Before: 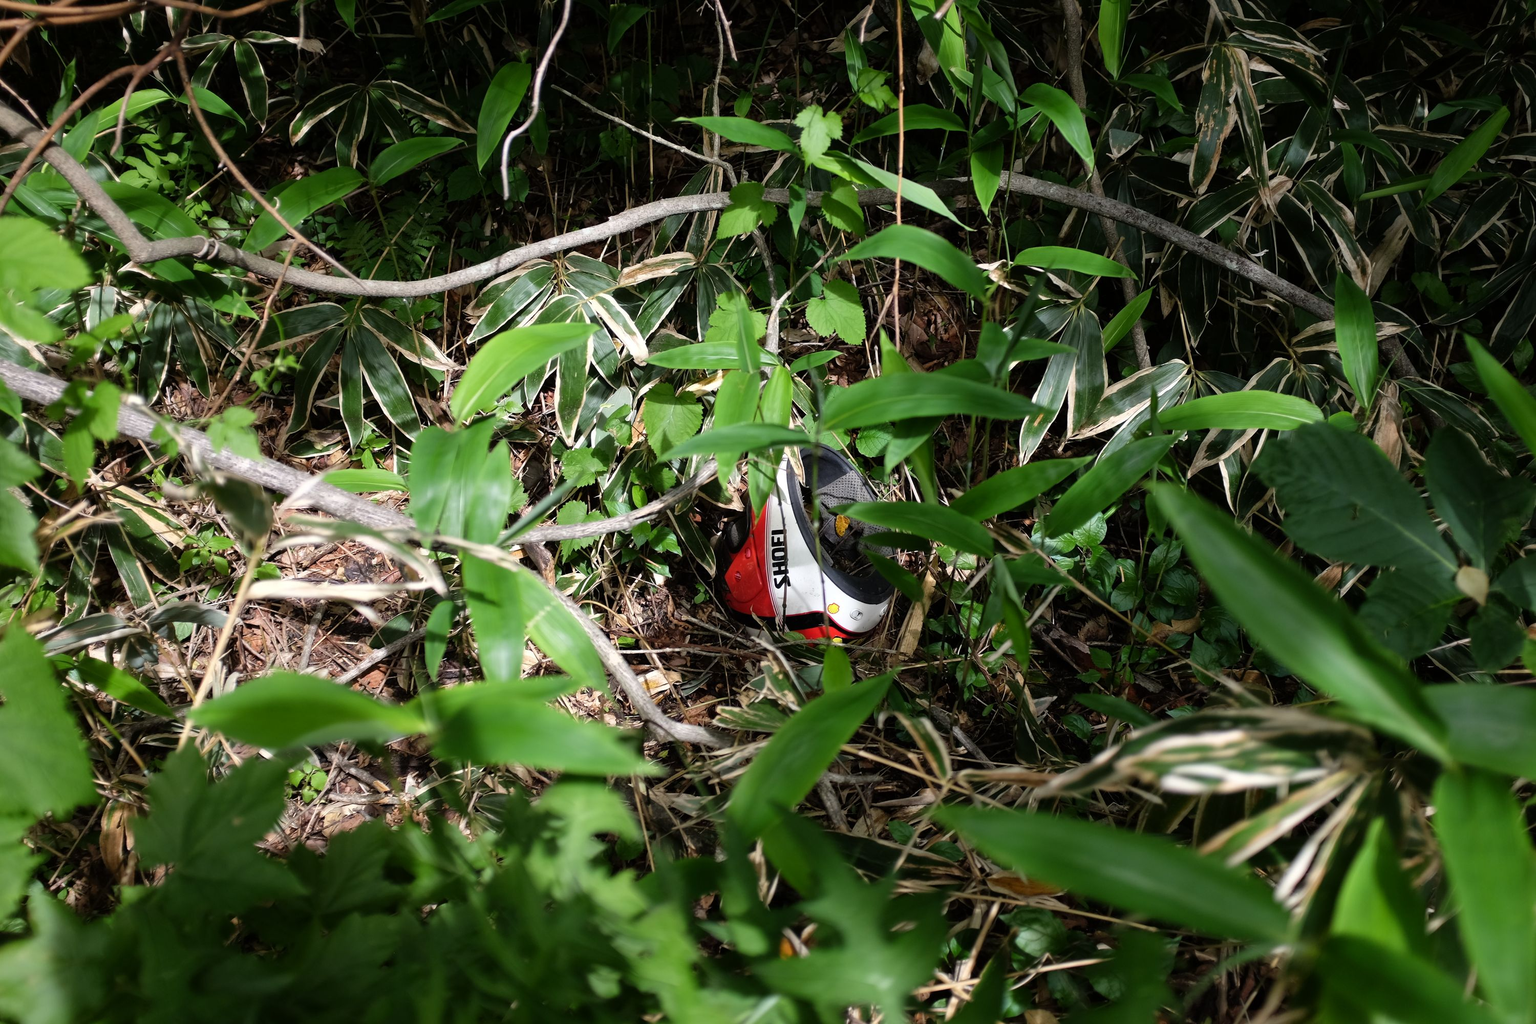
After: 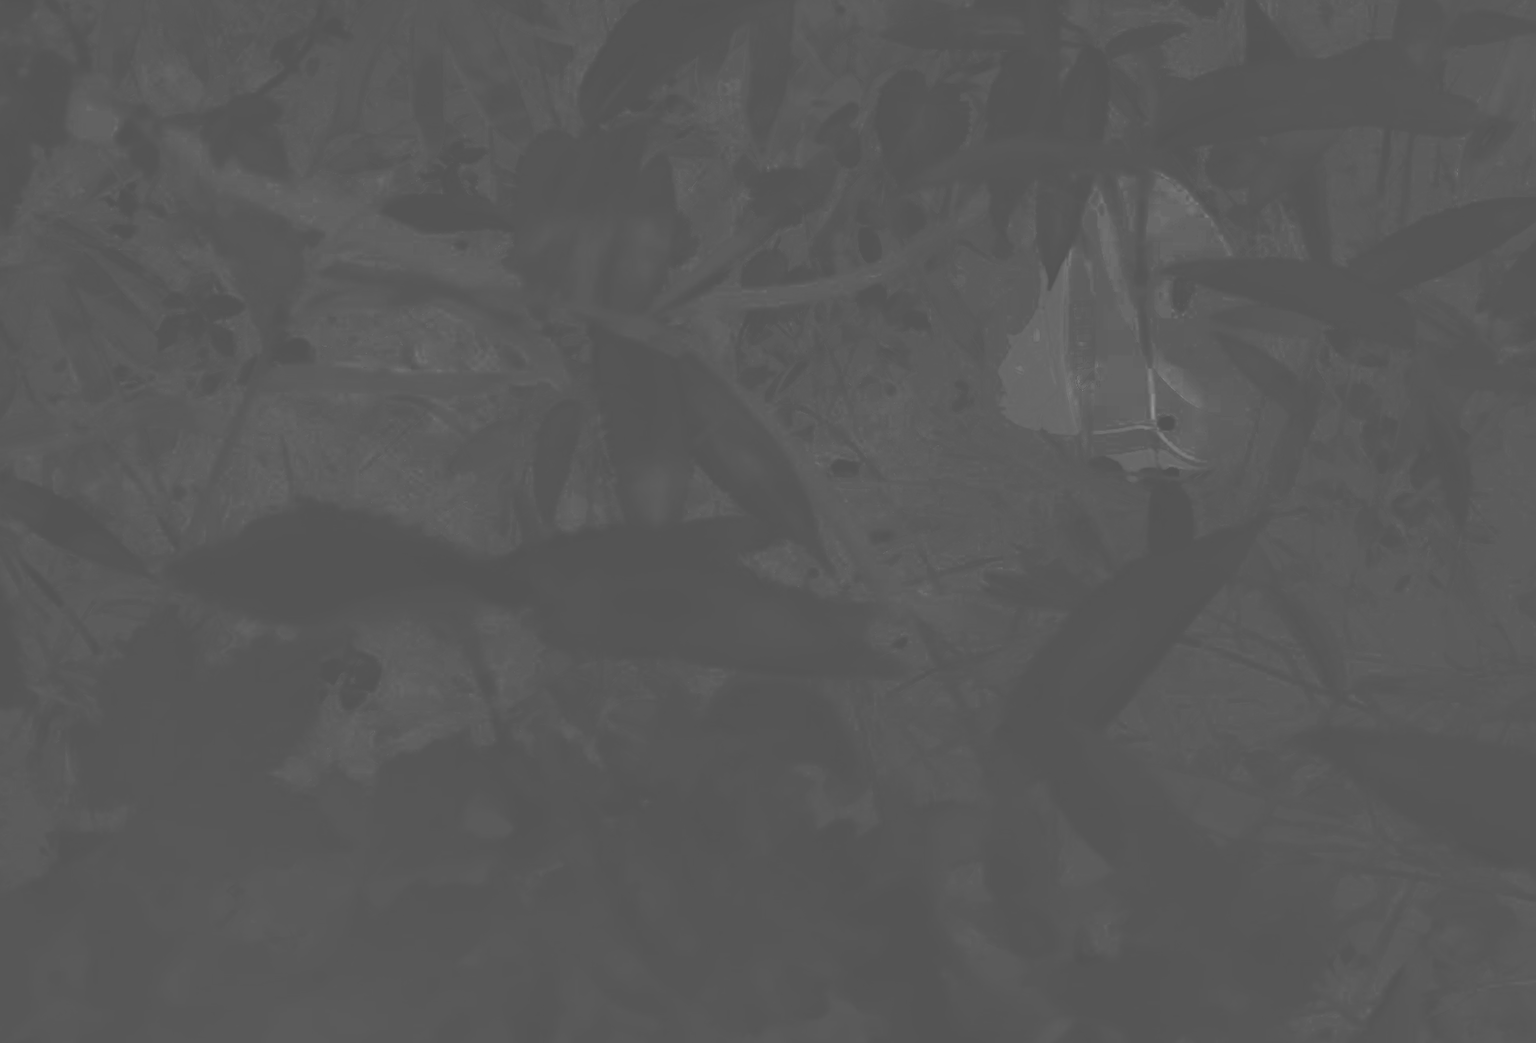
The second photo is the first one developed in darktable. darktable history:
contrast brightness saturation: contrast -0.989, brightness -0.163, saturation 0.731
crop and rotate: angle -0.939°, left 3.921%, top 32.409%, right 29.743%
color zones: curves: ch0 [(0, 0.613) (0.01, 0.613) (0.245, 0.448) (0.498, 0.529) (0.642, 0.665) (0.879, 0.777) (0.99, 0.613)]; ch1 [(0, 0) (0.143, 0) (0.286, 0) (0.429, 0) (0.571, 0) (0.714, 0) (0.857, 0)]
exposure: compensate highlight preservation false
